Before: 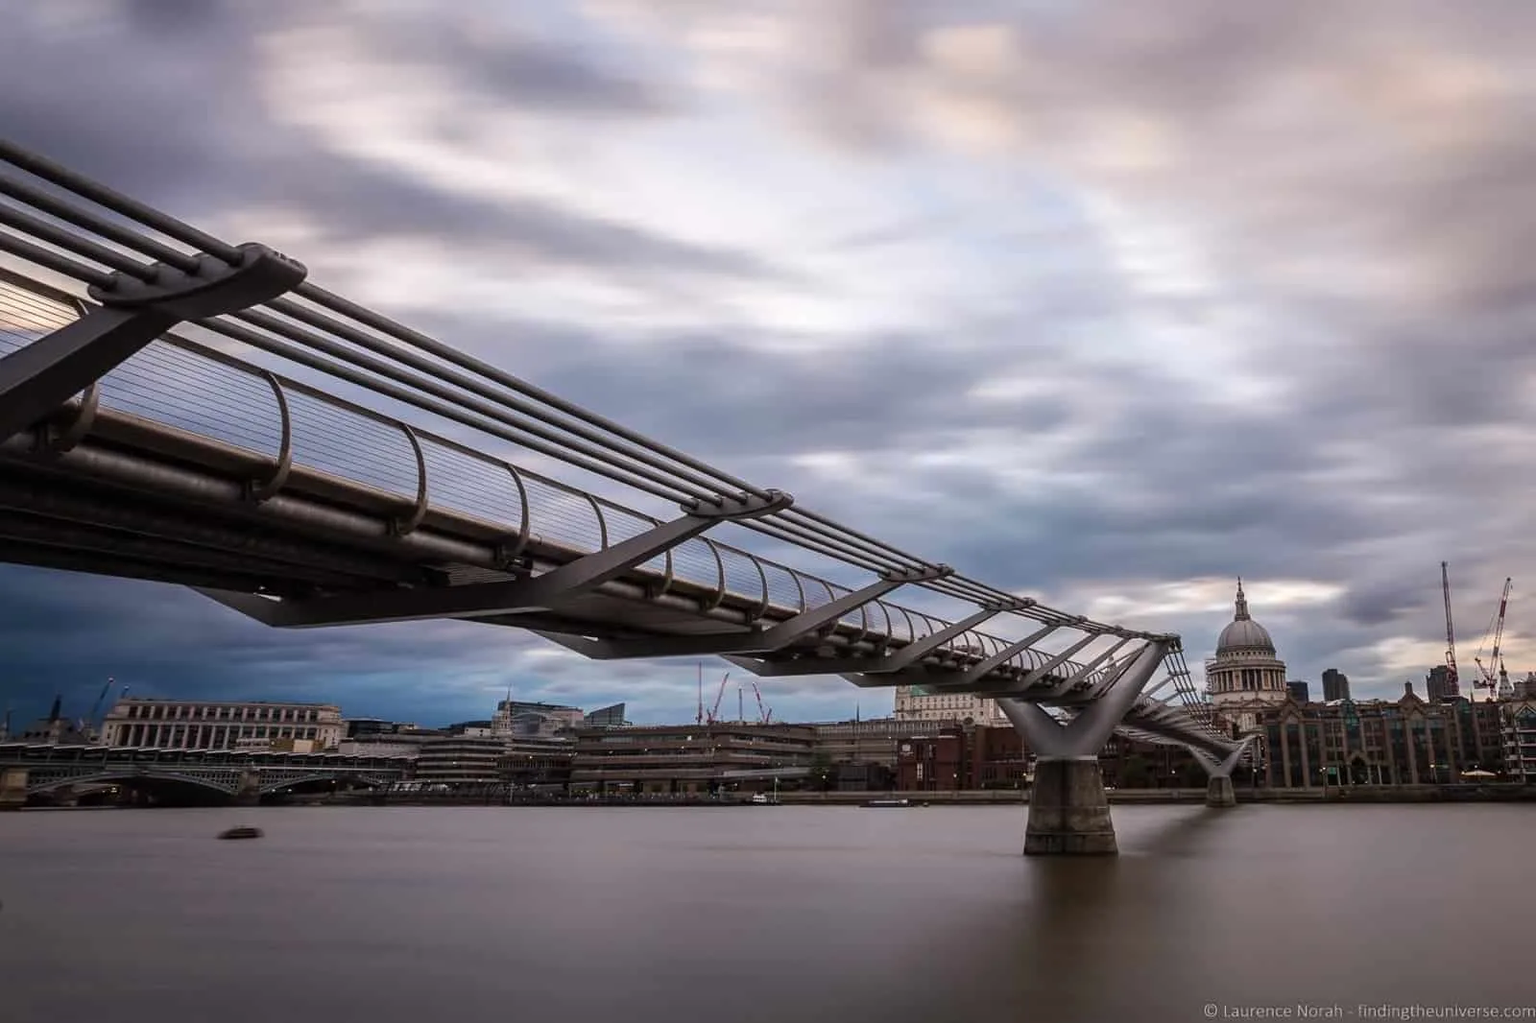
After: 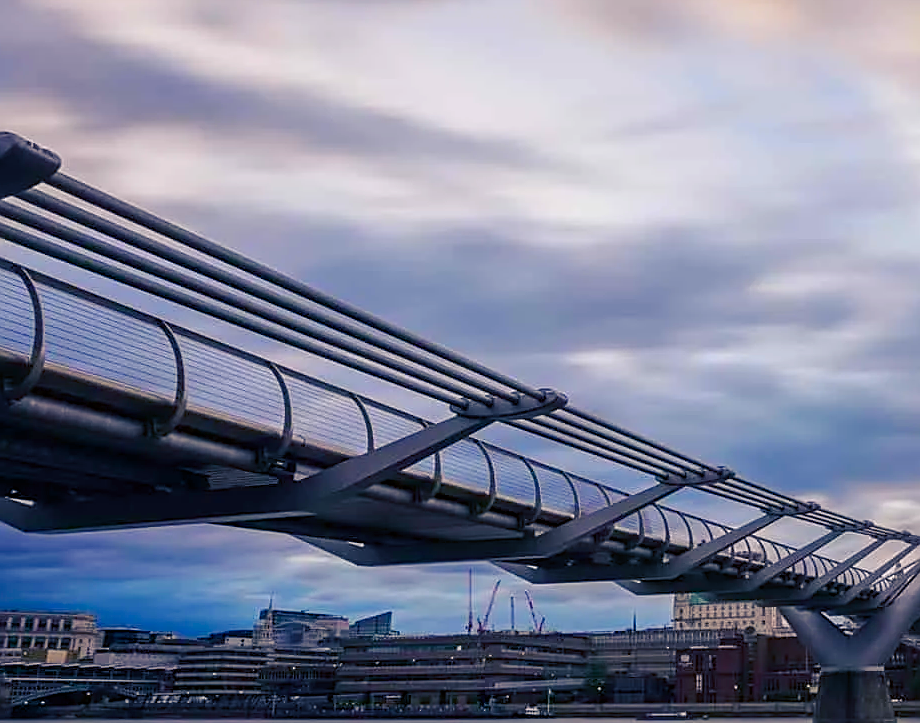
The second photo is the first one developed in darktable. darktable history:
color balance rgb: shadows lift › luminance -40.886%, shadows lift › chroma 13.907%, shadows lift › hue 259.15°, perceptual saturation grading › global saturation 50.132%, contrast -10.233%
crop: left 16.25%, top 11.41%, right 26.216%, bottom 20.708%
sharpen: on, module defaults
